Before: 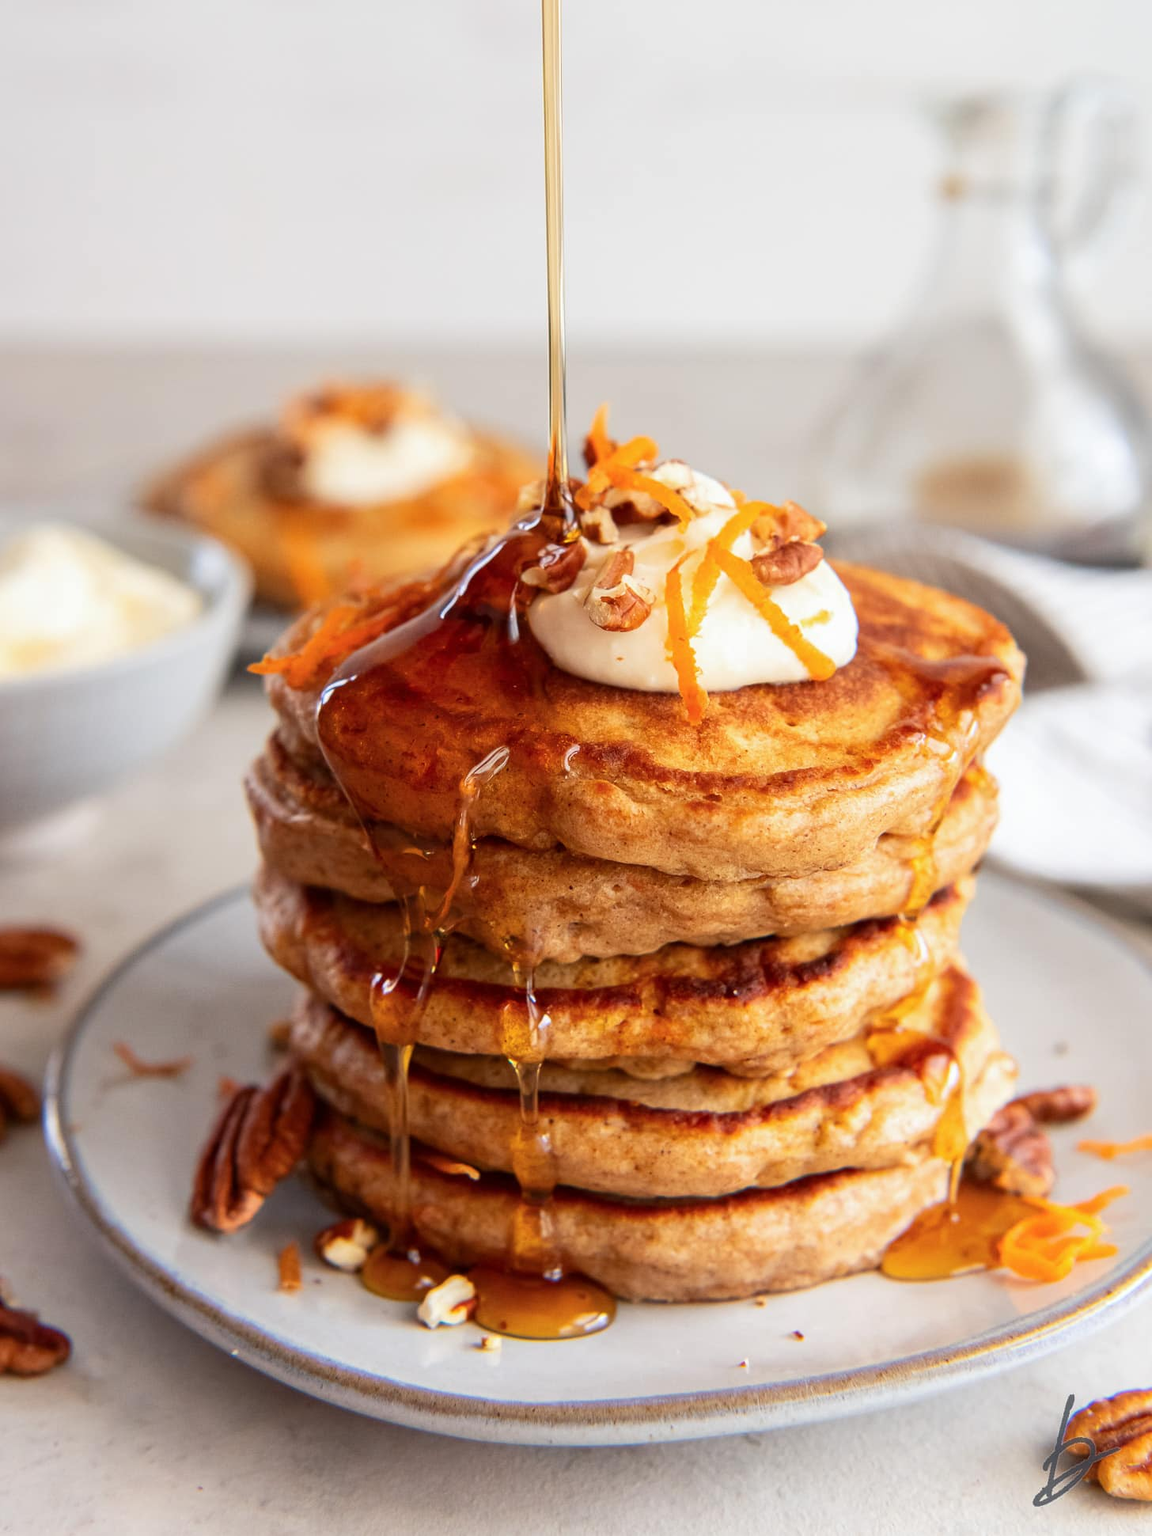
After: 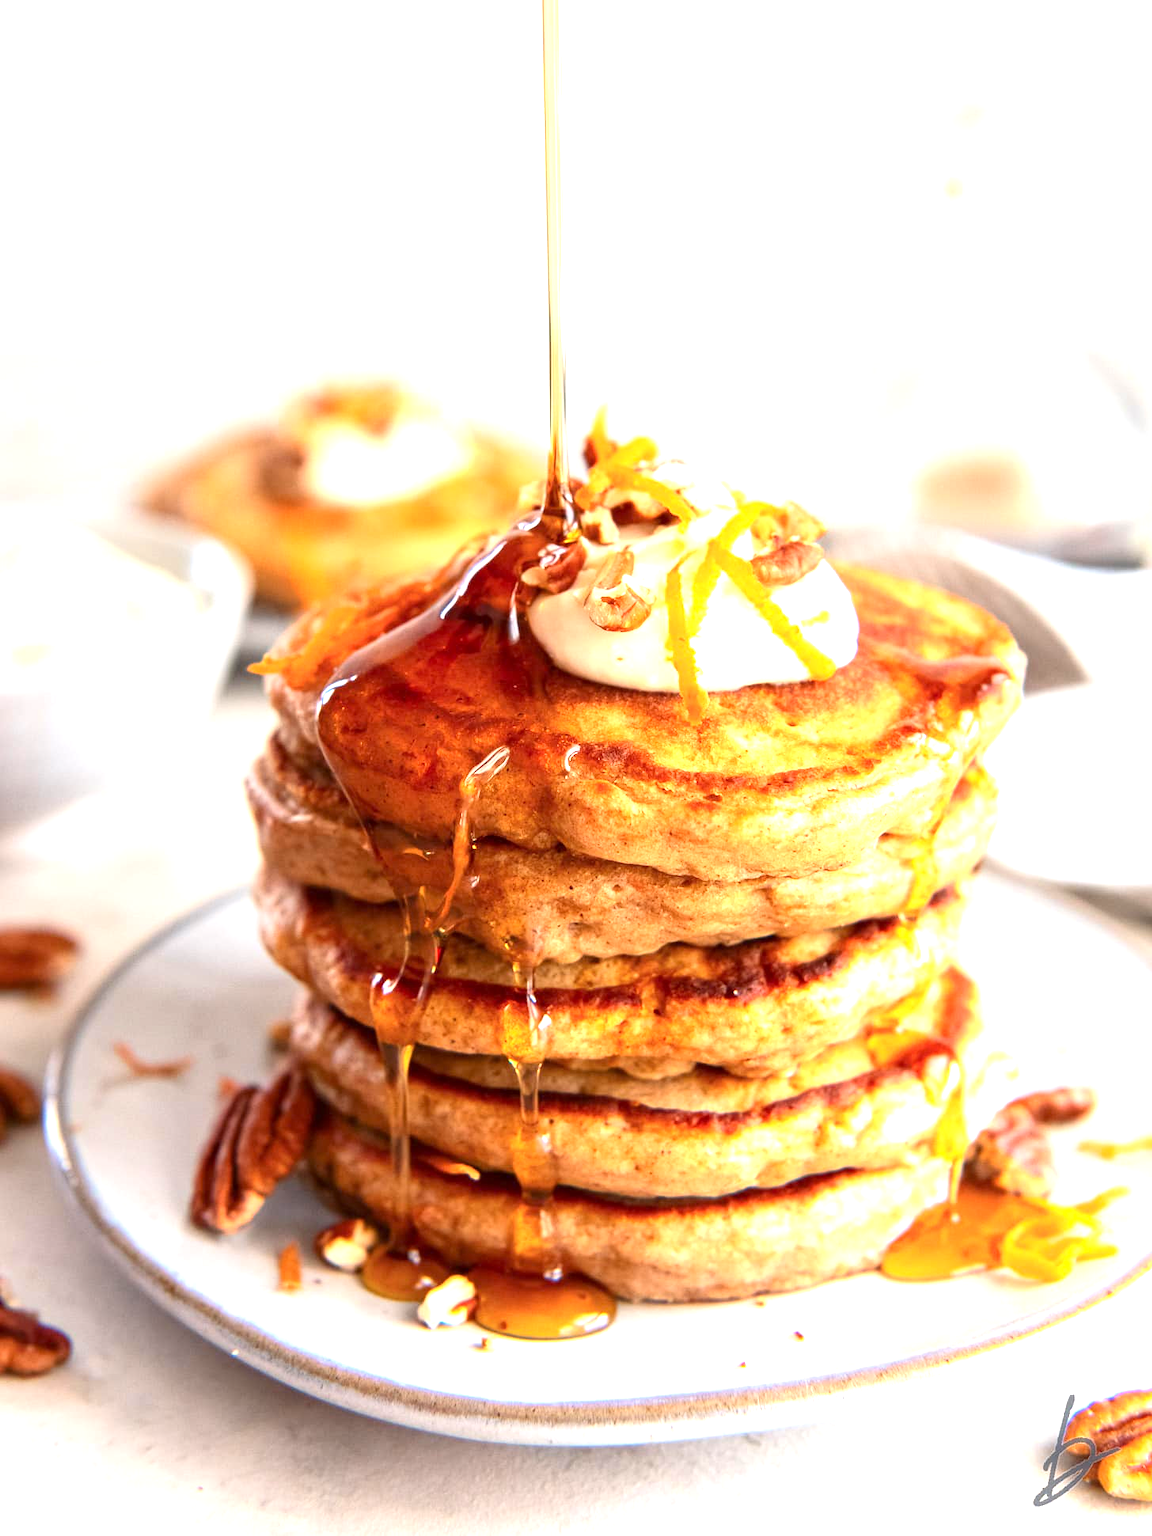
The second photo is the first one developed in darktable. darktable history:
contrast brightness saturation: contrast 0.1, brightness 0.02, saturation 0.02
exposure: exposure 1.15 EV, compensate highlight preservation false
